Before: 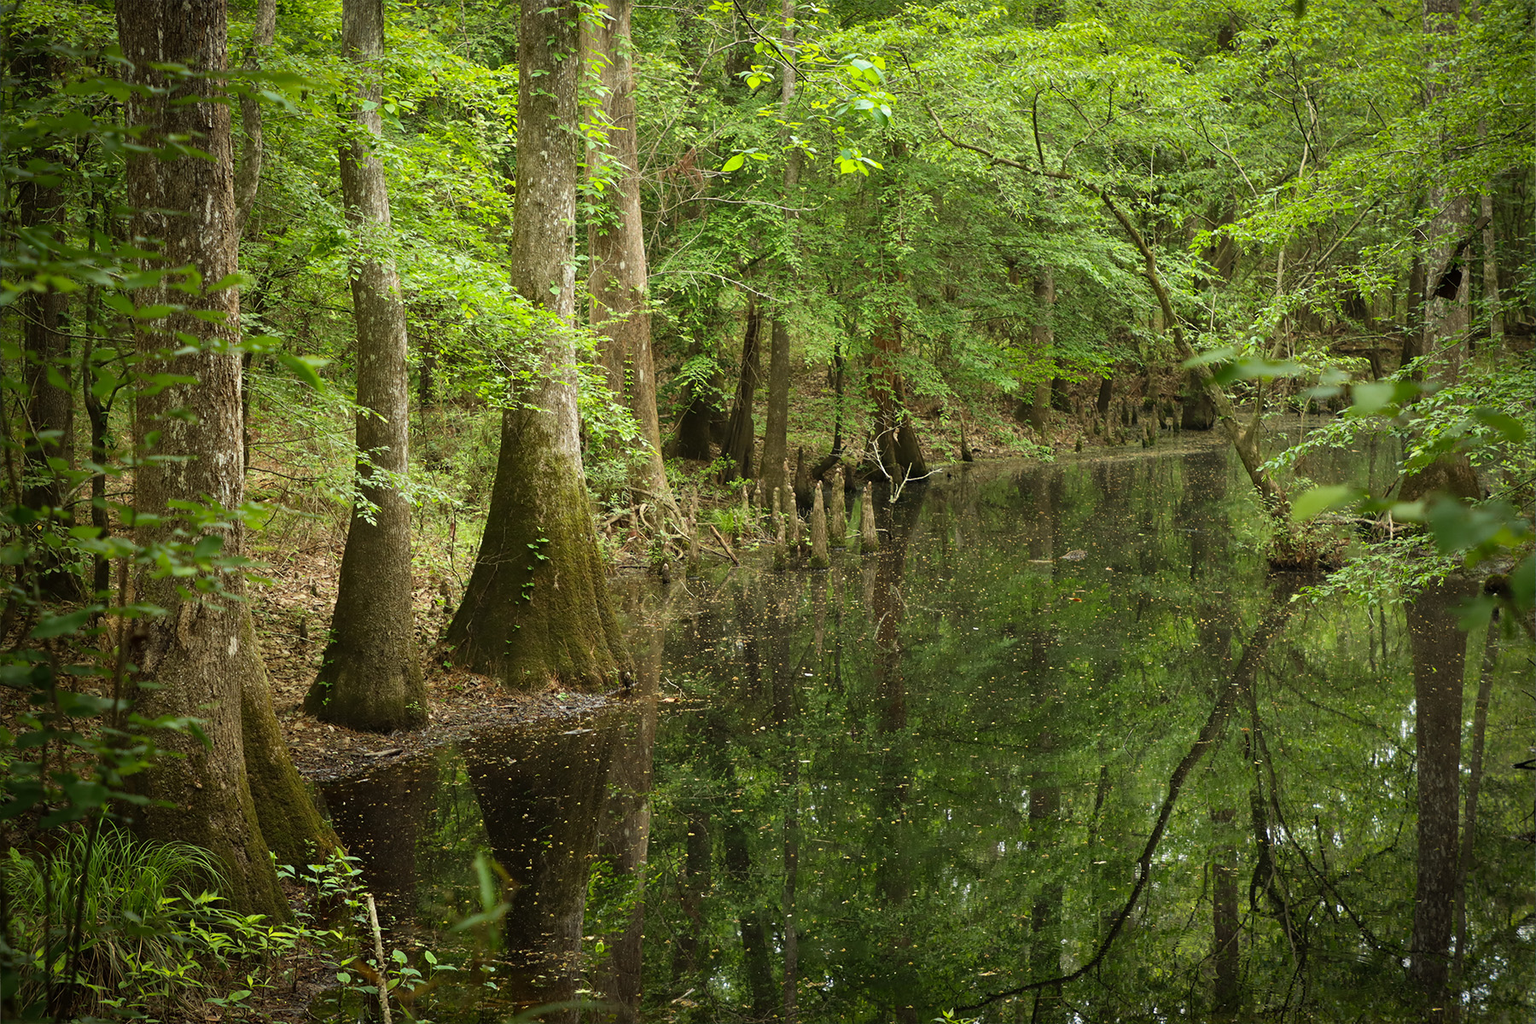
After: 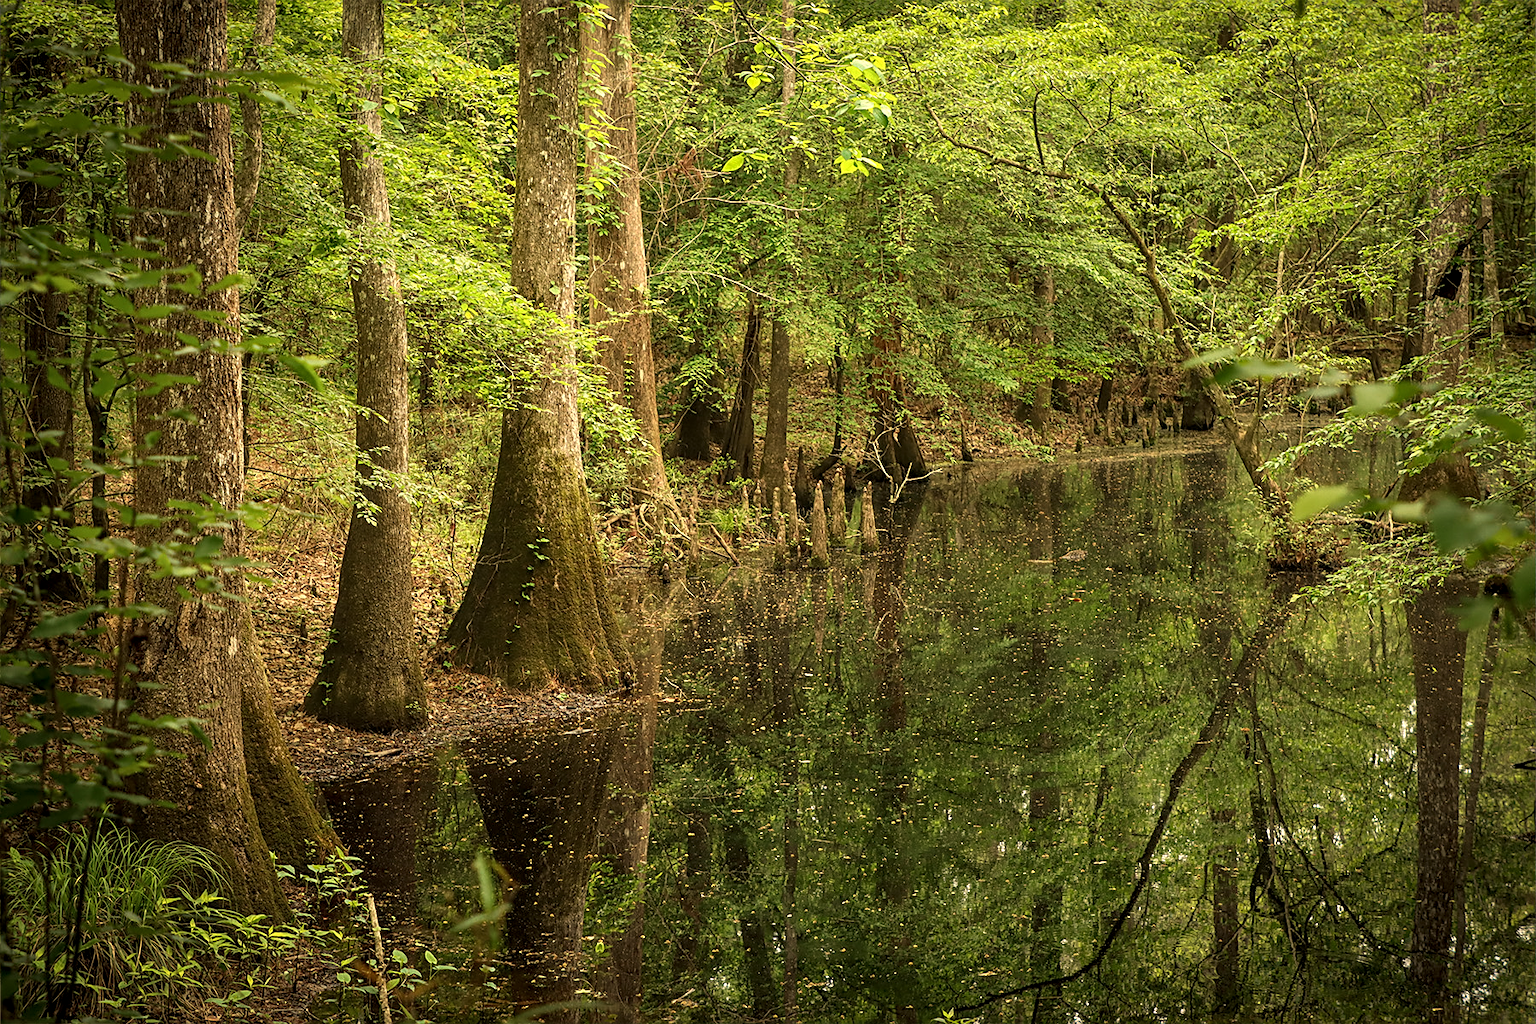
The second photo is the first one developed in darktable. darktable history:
sharpen: on, module defaults
white balance: red 1.138, green 0.996, blue 0.812
local contrast: detail 130%
